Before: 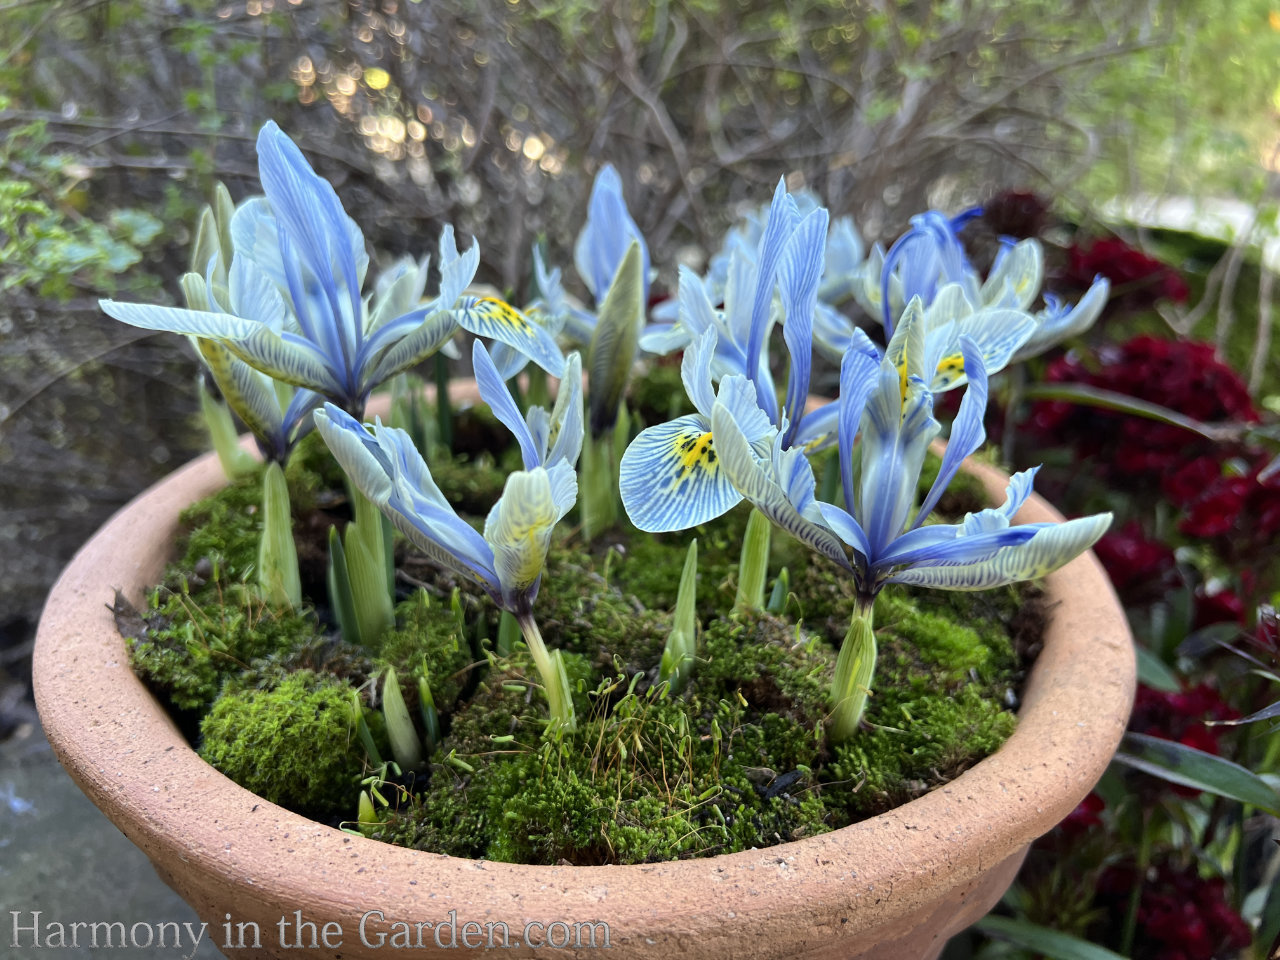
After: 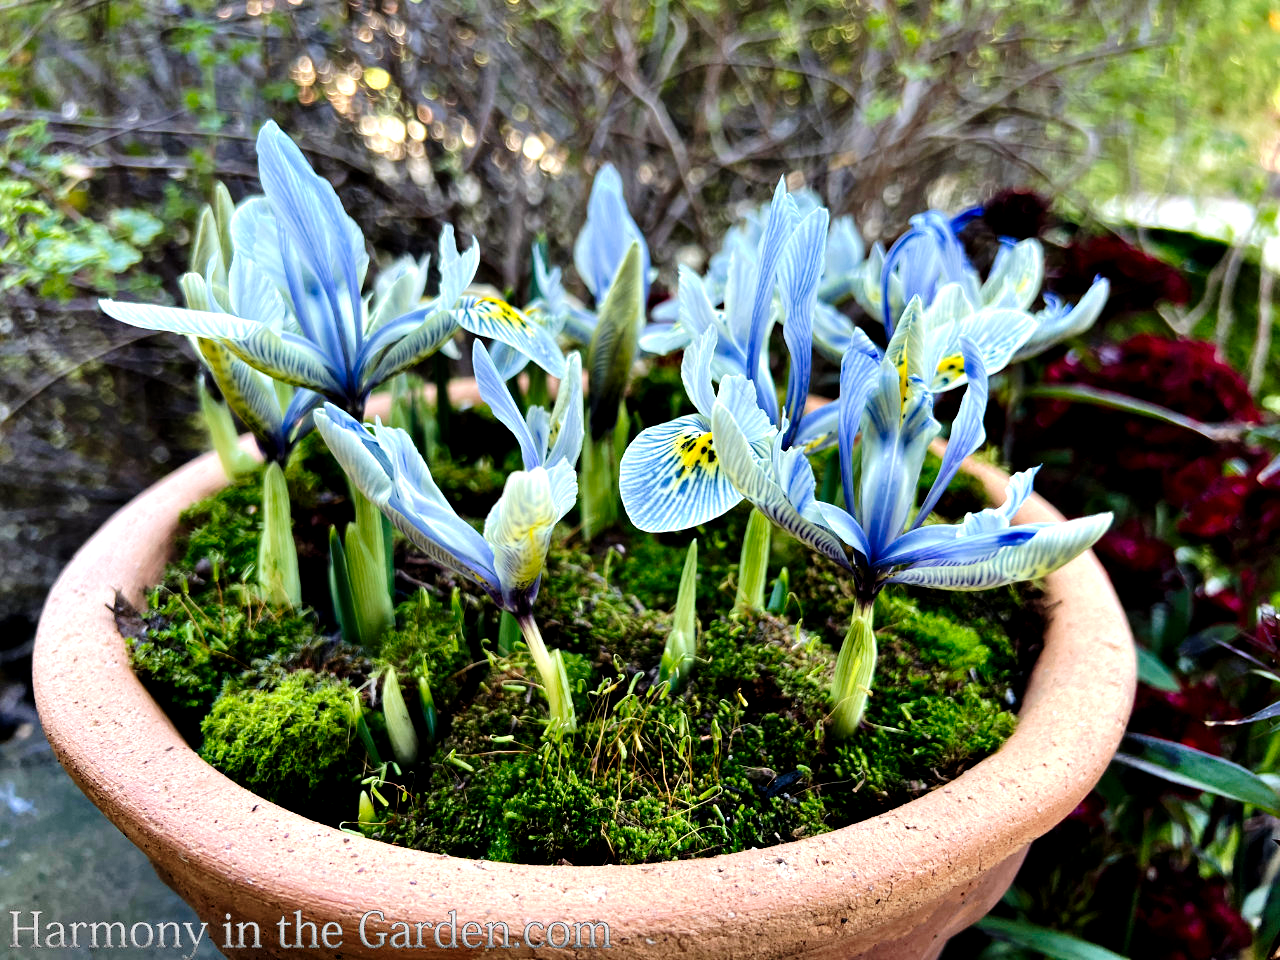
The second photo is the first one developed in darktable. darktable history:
tone curve: curves: ch0 [(0.003, 0) (0.066, 0.023) (0.149, 0.094) (0.264, 0.238) (0.395, 0.421) (0.517, 0.56) (0.688, 0.743) (0.813, 0.846) (1, 1)]; ch1 [(0, 0) (0.164, 0.115) (0.337, 0.332) (0.39, 0.398) (0.464, 0.461) (0.501, 0.5) (0.507, 0.503) (0.534, 0.537) (0.577, 0.59) (0.652, 0.681) (0.733, 0.749) (0.811, 0.796) (1, 1)]; ch2 [(0, 0) (0.337, 0.382) (0.464, 0.476) (0.501, 0.502) (0.527, 0.54) (0.551, 0.565) (0.6, 0.59) (0.687, 0.675) (1, 1)], preserve colors none
velvia: on, module defaults
contrast equalizer: octaves 7, y [[0.6 ×6], [0.55 ×6], [0 ×6], [0 ×6], [0 ×6]]
